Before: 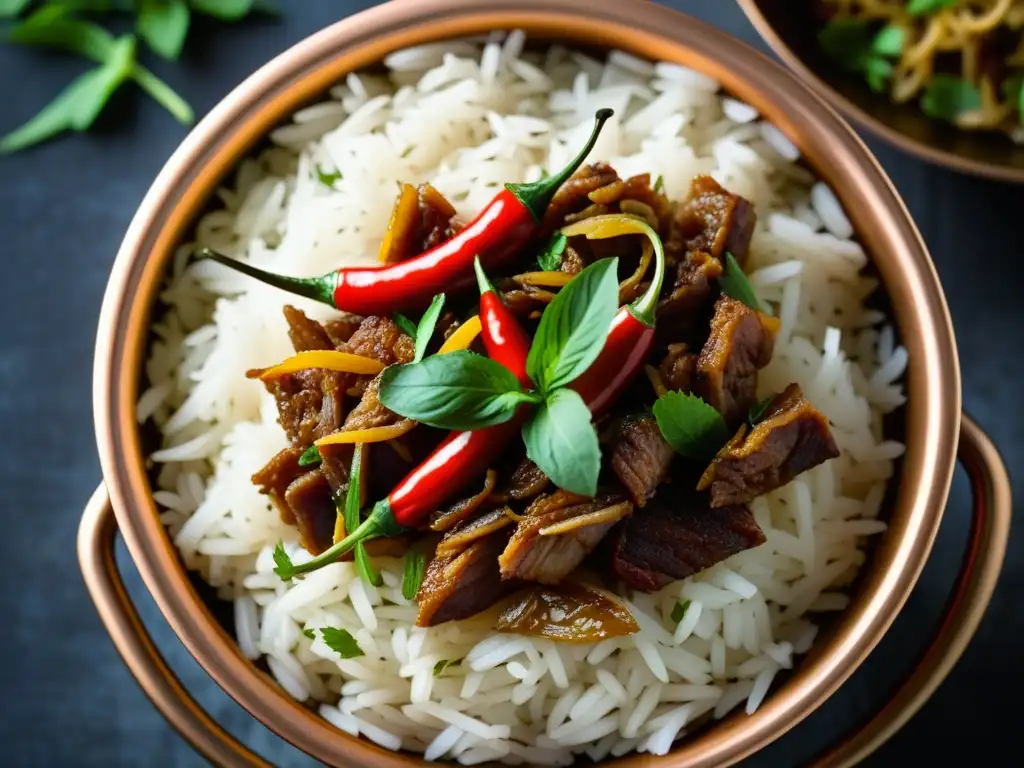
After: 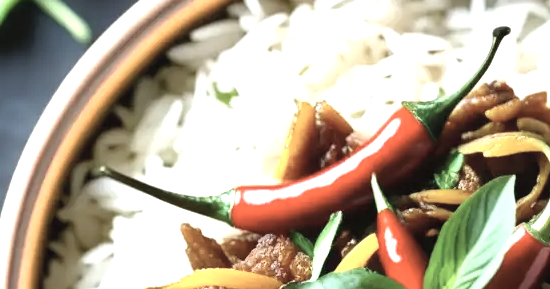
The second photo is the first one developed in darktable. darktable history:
crop: left 10.106%, top 10.729%, right 36.128%, bottom 51.566%
contrast brightness saturation: contrast -0.05, saturation -0.414
exposure: black level correction 0, exposure 1 EV, compensate exposure bias true, compensate highlight preservation false
